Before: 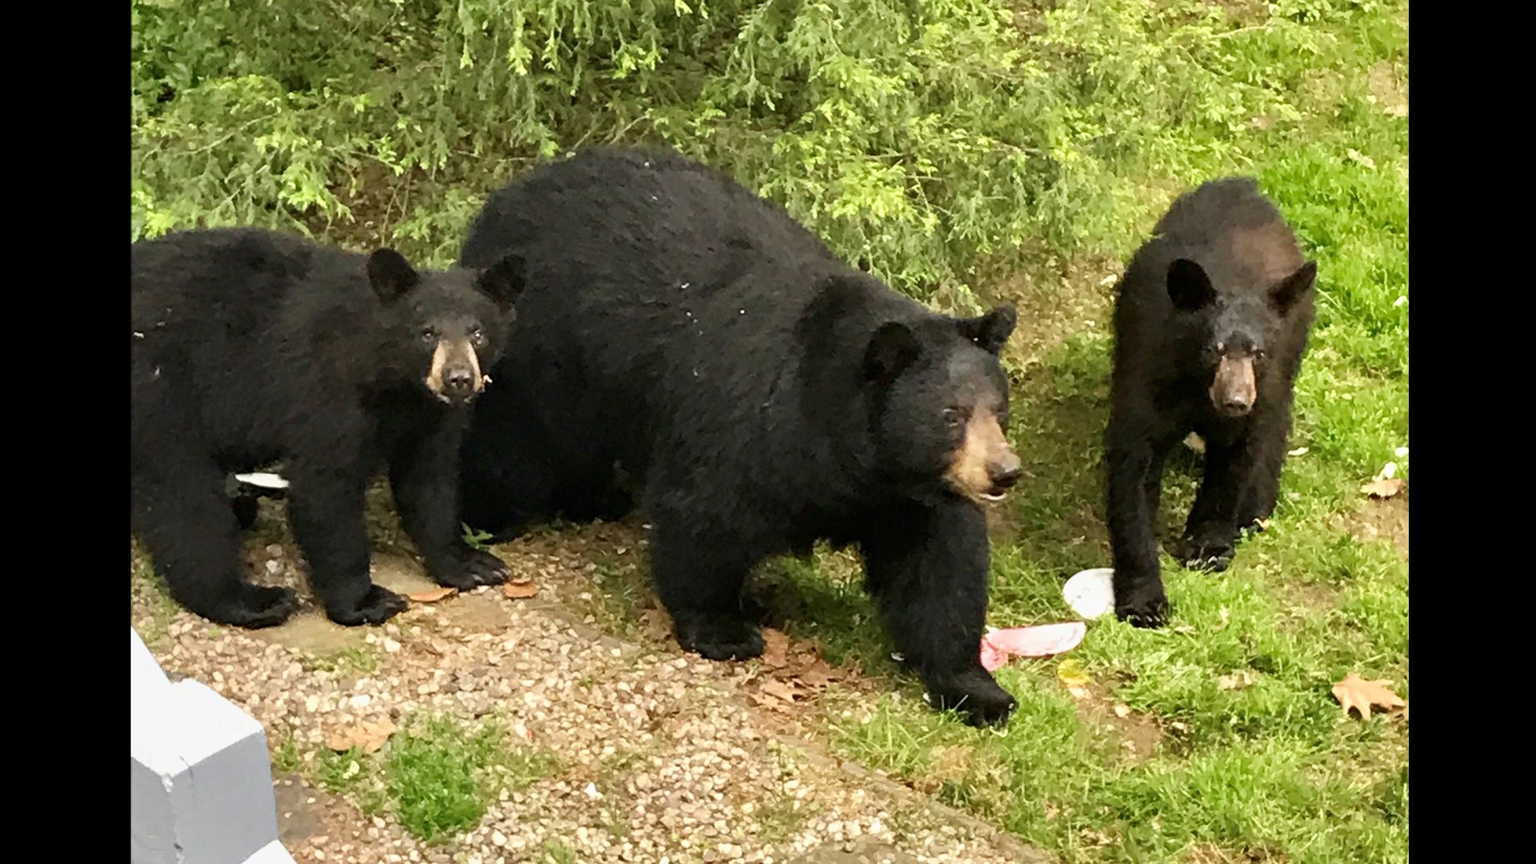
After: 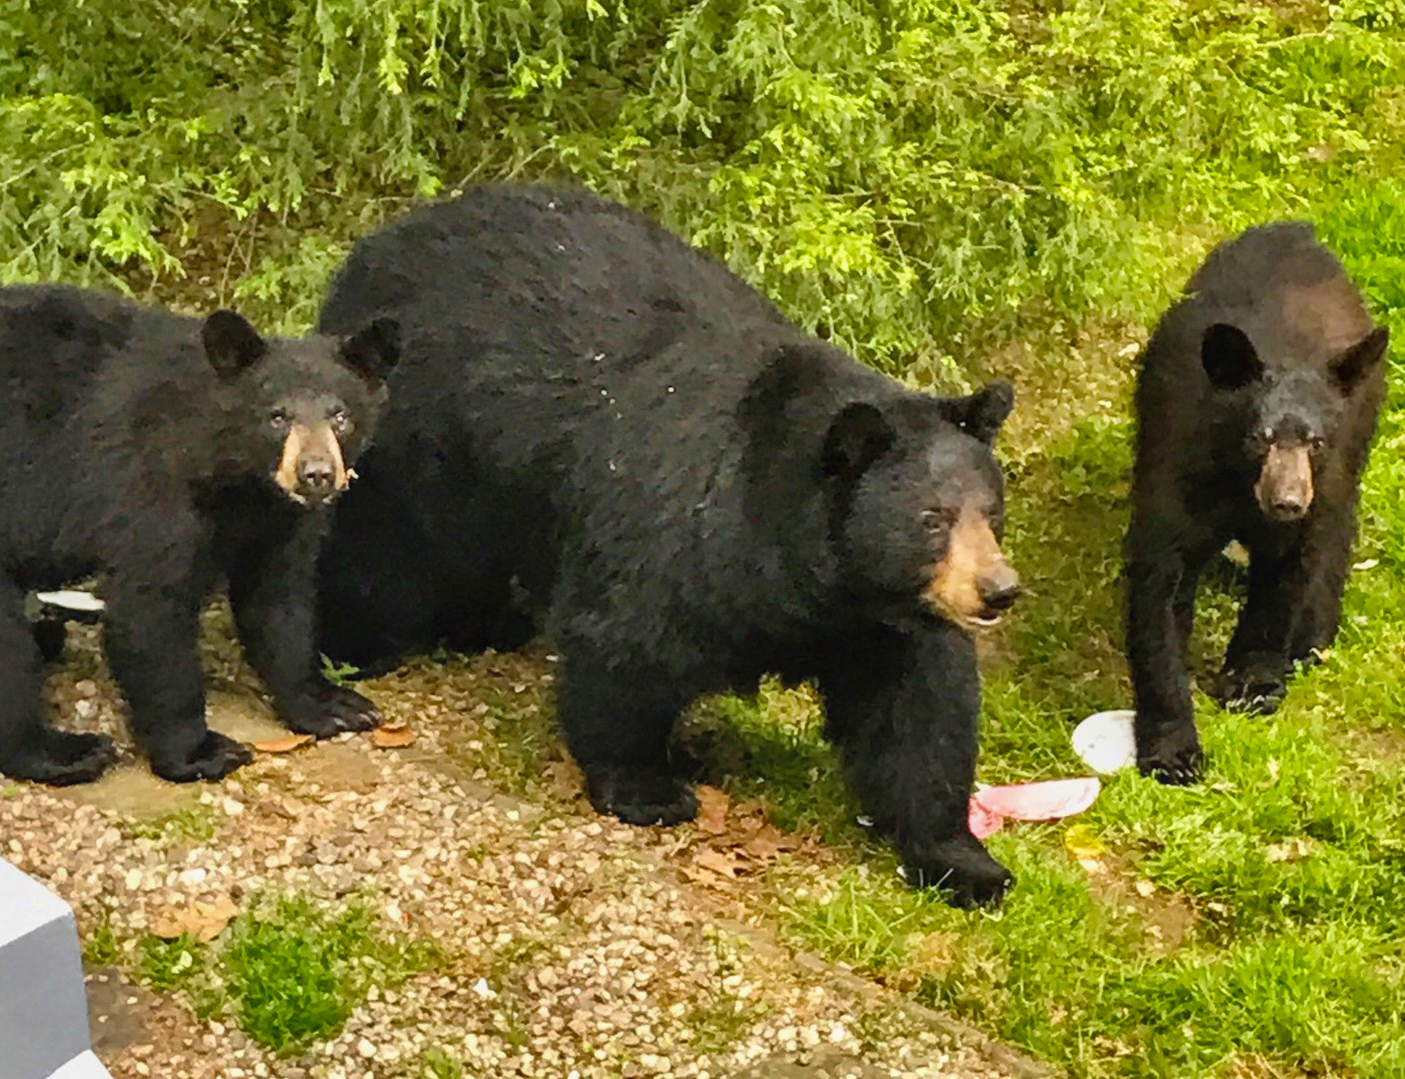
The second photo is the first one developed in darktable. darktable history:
local contrast: detail 109%
exposure: compensate highlight preservation false
contrast brightness saturation: saturation -0.085
crop: left 13.42%, right 13.384%
shadows and highlights: soften with gaussian
color balance rgb: perceptual saturation grading › global saturation 25.924%, global vibrance 20%
